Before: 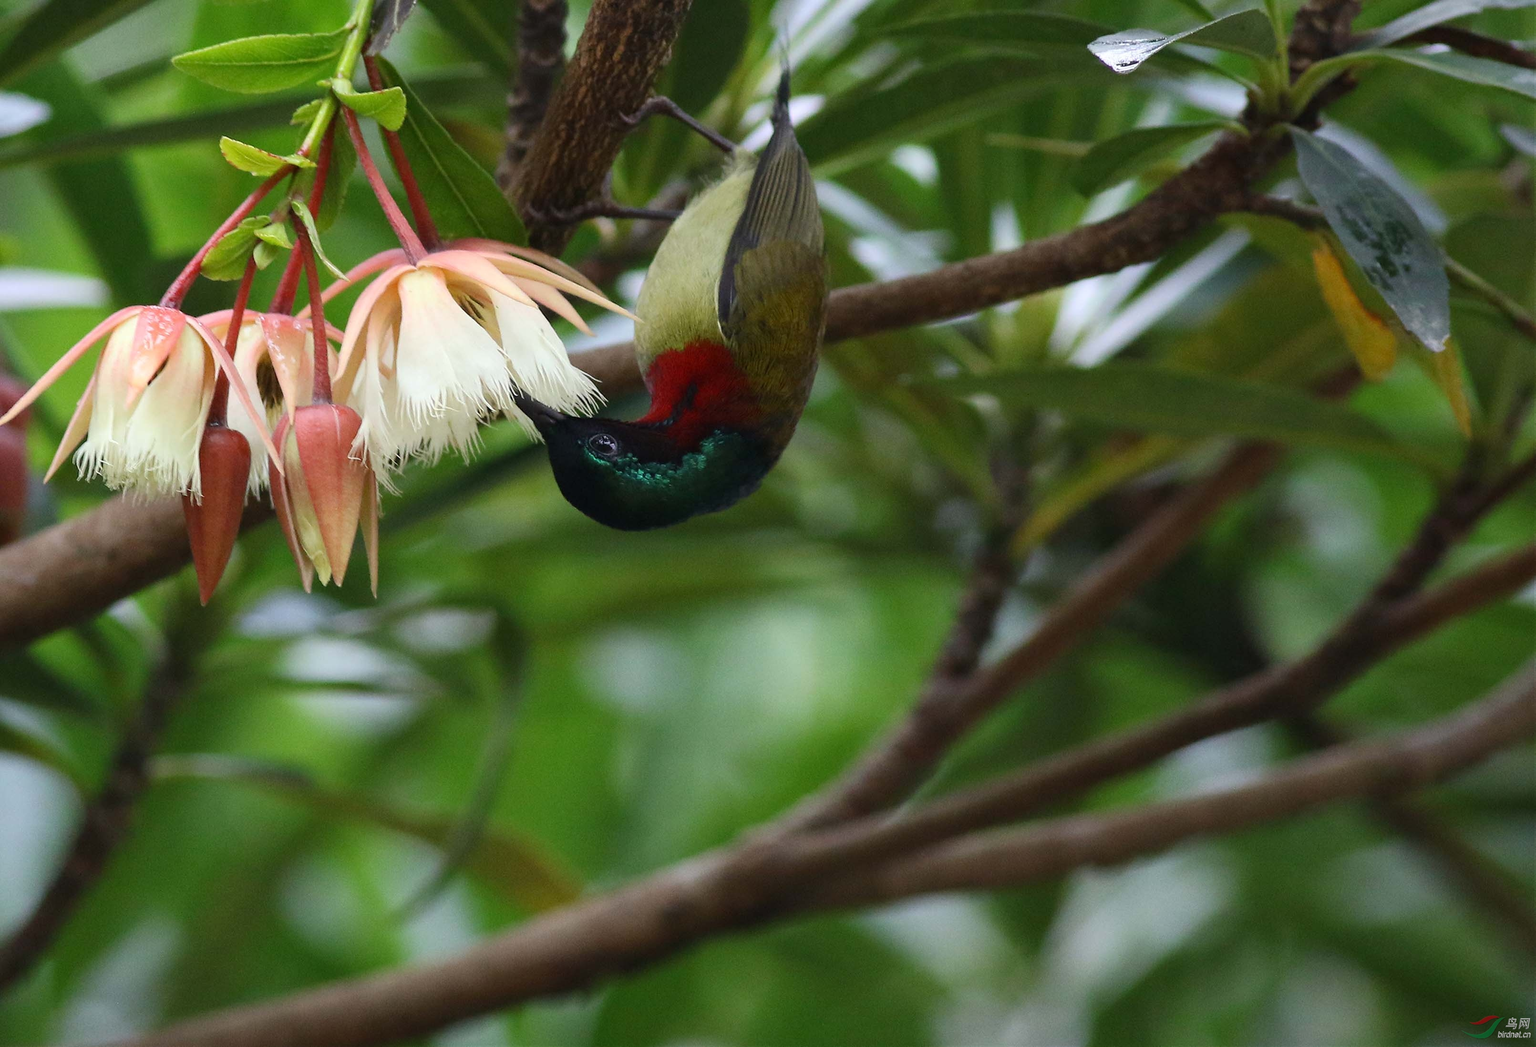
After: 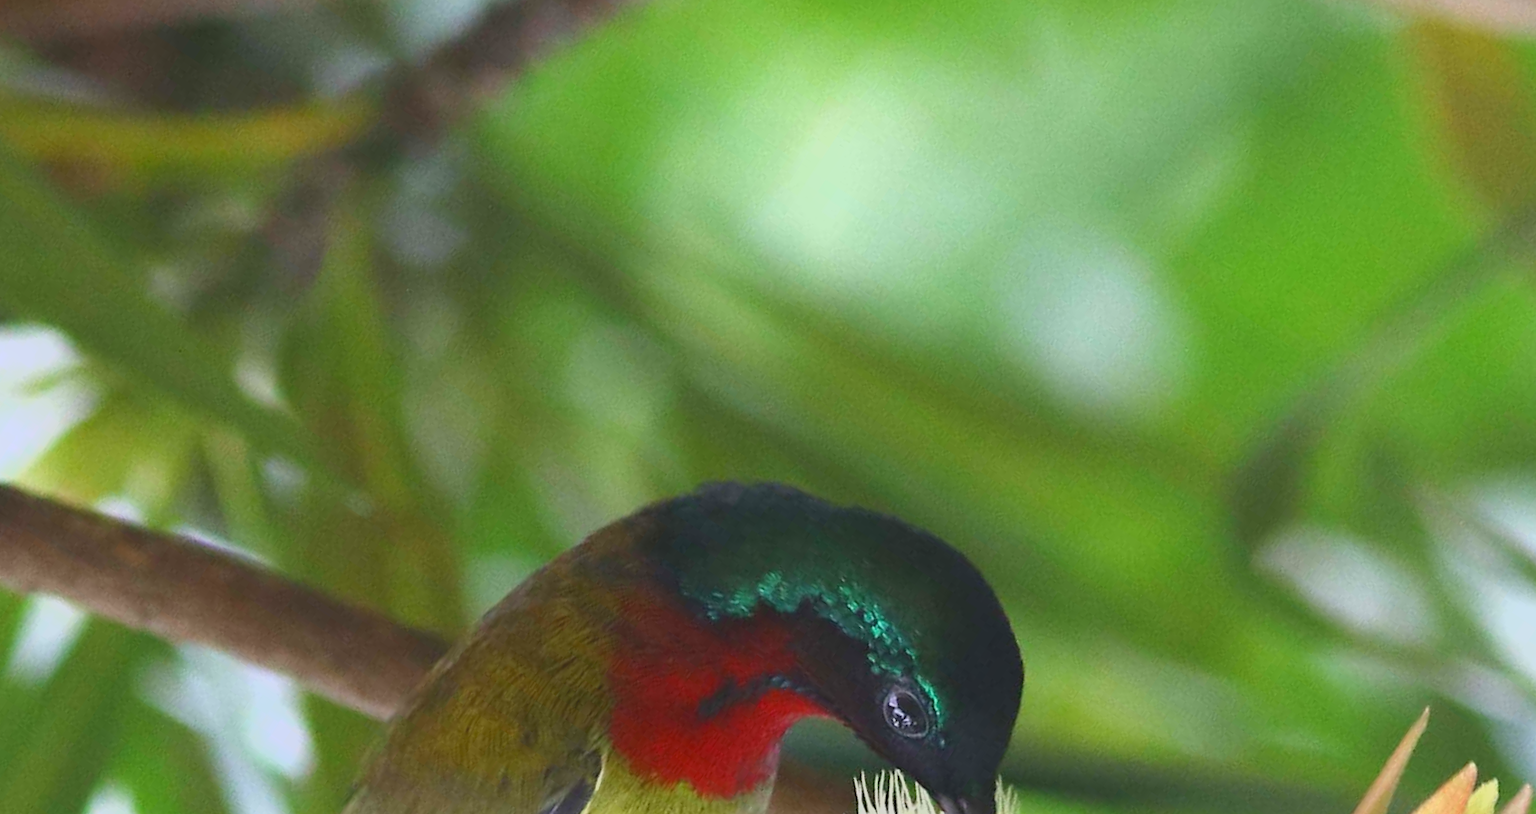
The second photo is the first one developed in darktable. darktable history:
shadows and highlights: radius 335.85, shadows 64.96, highlights 4.35, compress 87.25%, soften with gaussian
exposure: black level correction 0, exposure 1.101 EV, compensate highlight preservation false
local contrast: detail 69%
crop and rotate: angle 146.74°, left 9.113%, top 15.631%, right 4.451%, bottom 17.098%
